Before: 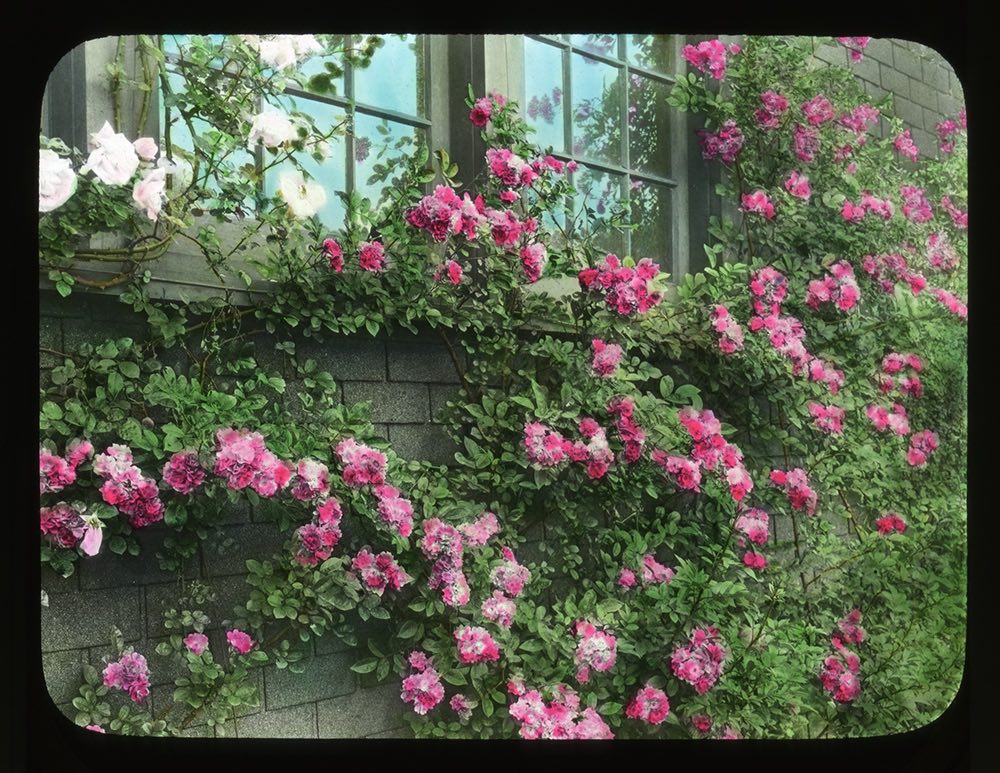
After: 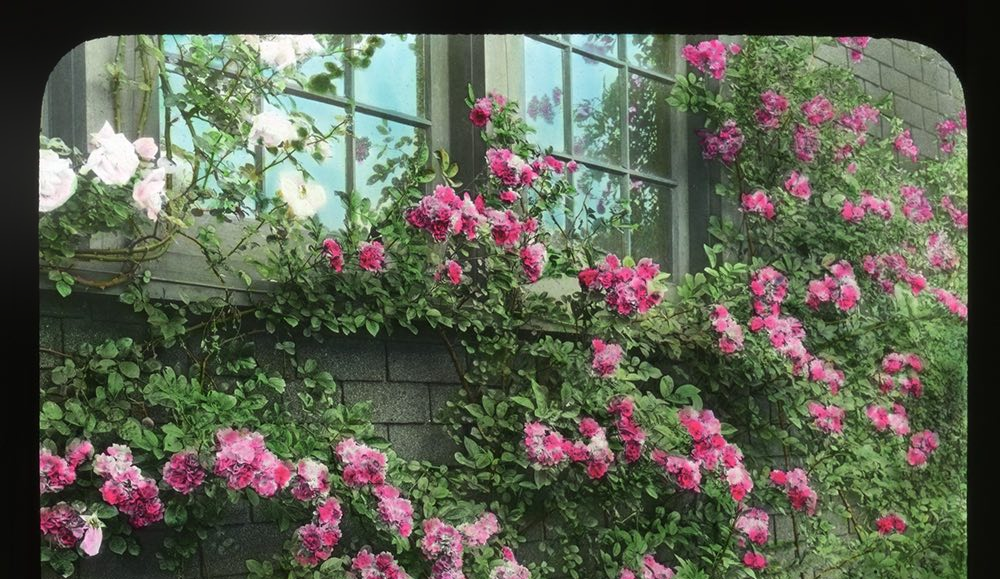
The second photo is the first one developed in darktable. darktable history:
bloom: size 15%, threshold 97%, strength 7%
crop: bottom 24.988%
